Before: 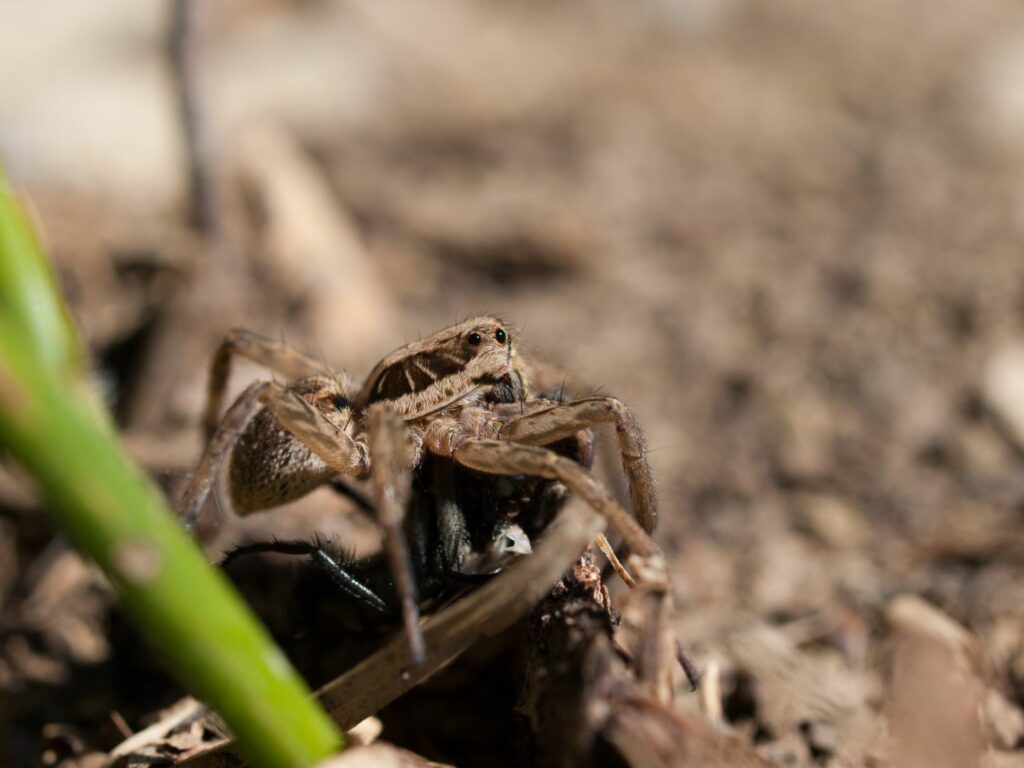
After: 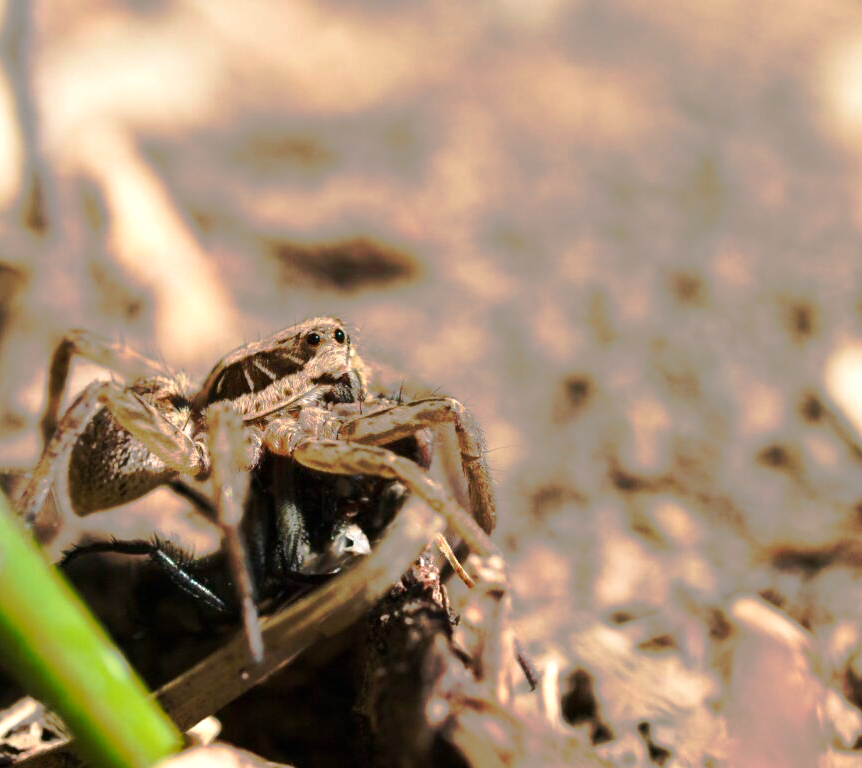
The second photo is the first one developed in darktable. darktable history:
velvia: on, module defaults
exposure: black level correction 0, exposure 0.597 EV, compensate exposure bias true, compensate highlight preservation false
crop: left 15.801%
tone curve: curves: ch0 [(0, 0) (0.003, 0.005) (0.011, 0.012) (0.025, 0.026) (0.044, 0.046) (0.069, 0.071) (0.1, 0.098) (0.136, 0.135) (0.177, 0.178) (0.224, 0.217) (0.277, 0.274) (0.335, 0.335) (0.399, 0.442) (0.468, 0.543) (0.543, 0.6) (0.623, 0.628) (0.709, 0.679) (0.801, 0.782) (0.898, 0.904) (1, 1)], preserve colors none
